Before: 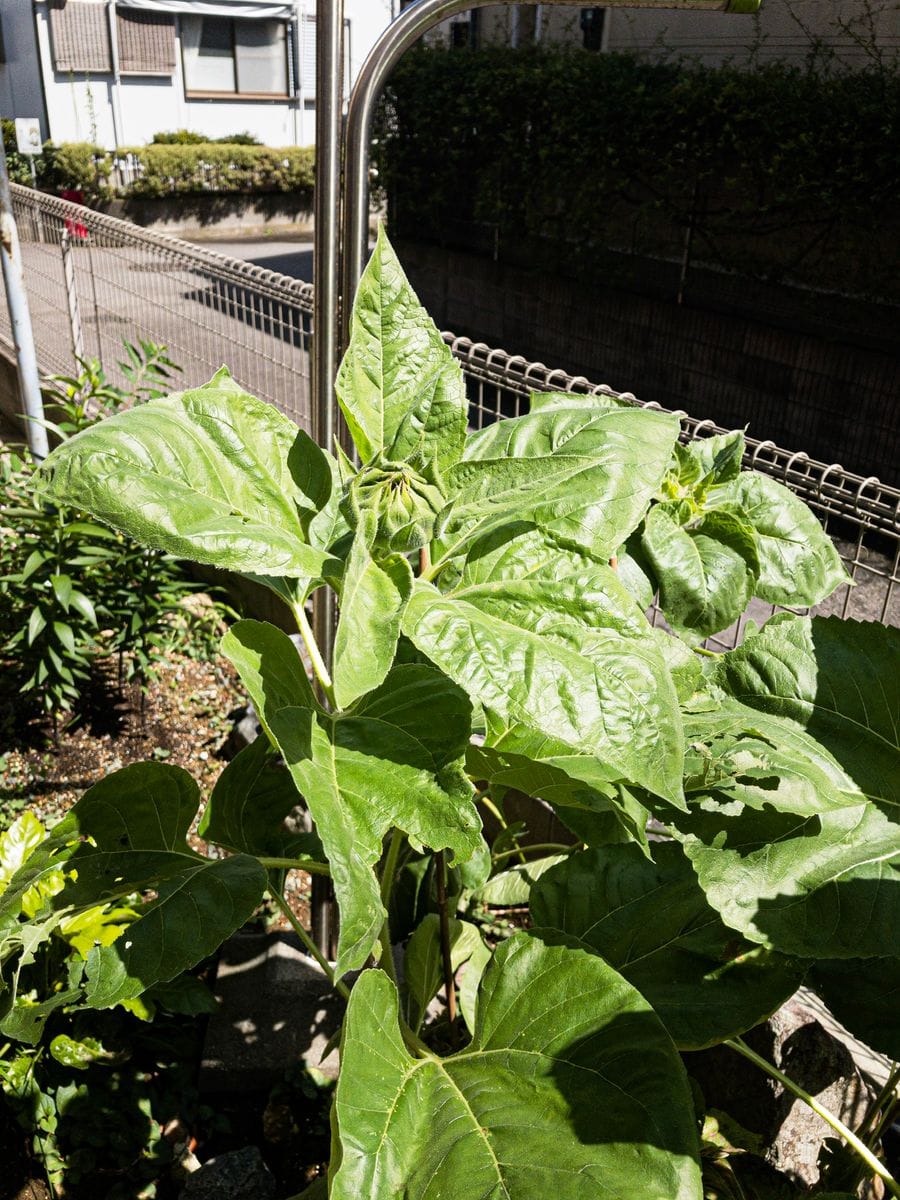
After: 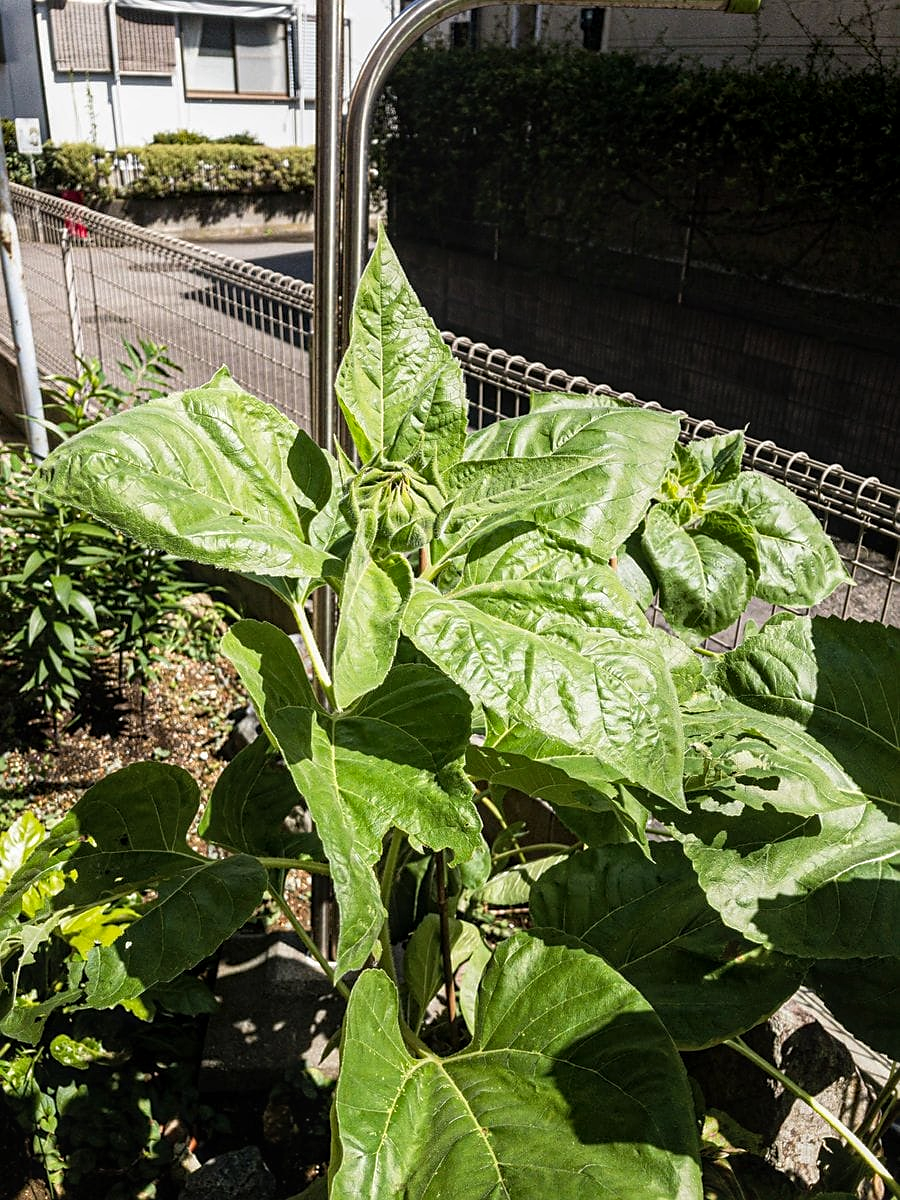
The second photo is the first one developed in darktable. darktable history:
local contrast: on, module defaults
sharpen: radius 1.864, amount 0.398, threshold 1.271
